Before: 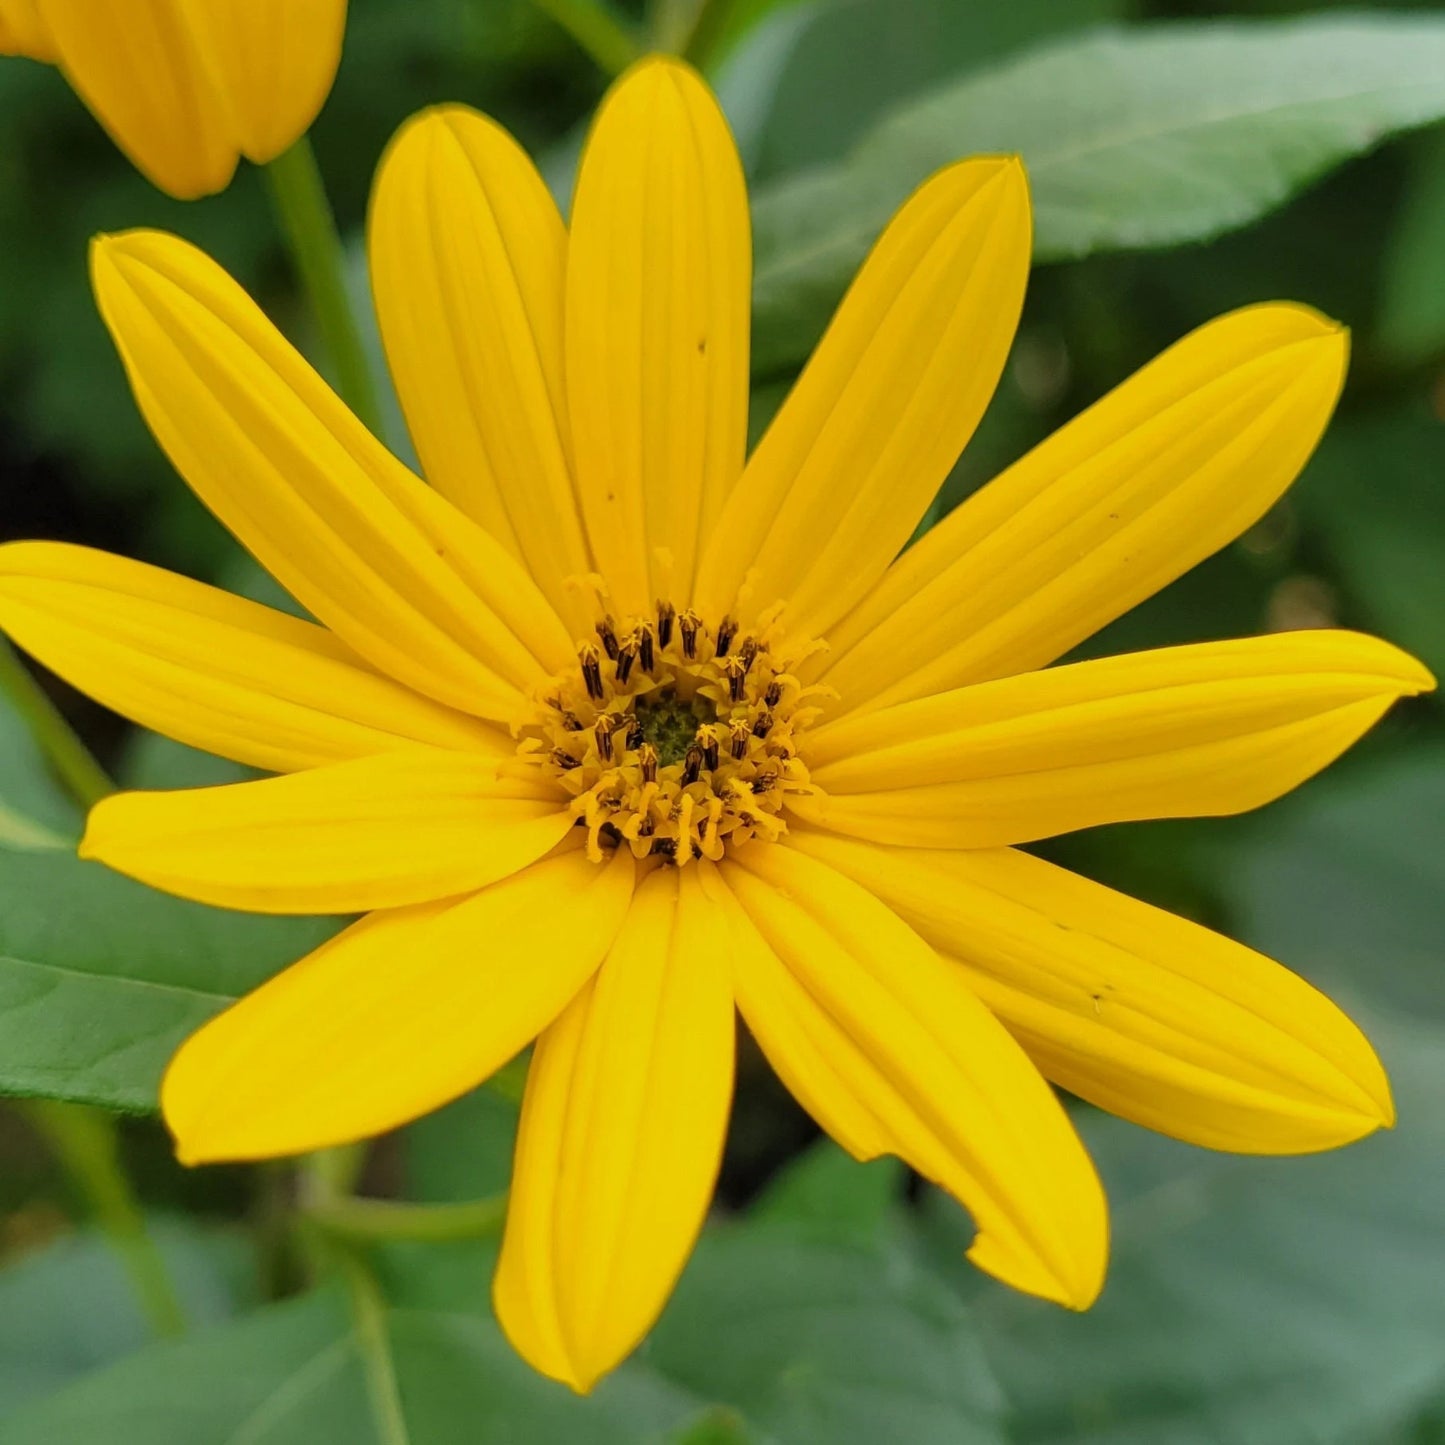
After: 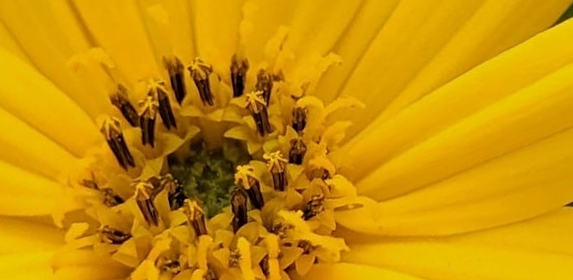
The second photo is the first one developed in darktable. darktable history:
sharpen: amount 0.2
crop: left 31.751%, top 32.172%, right 27.8%, bottom 35.83%
rotate and perspective: rotation -14.8°, crop left 0.1, crop right 0.903, crop top 0.25, crop bottom 0.748
